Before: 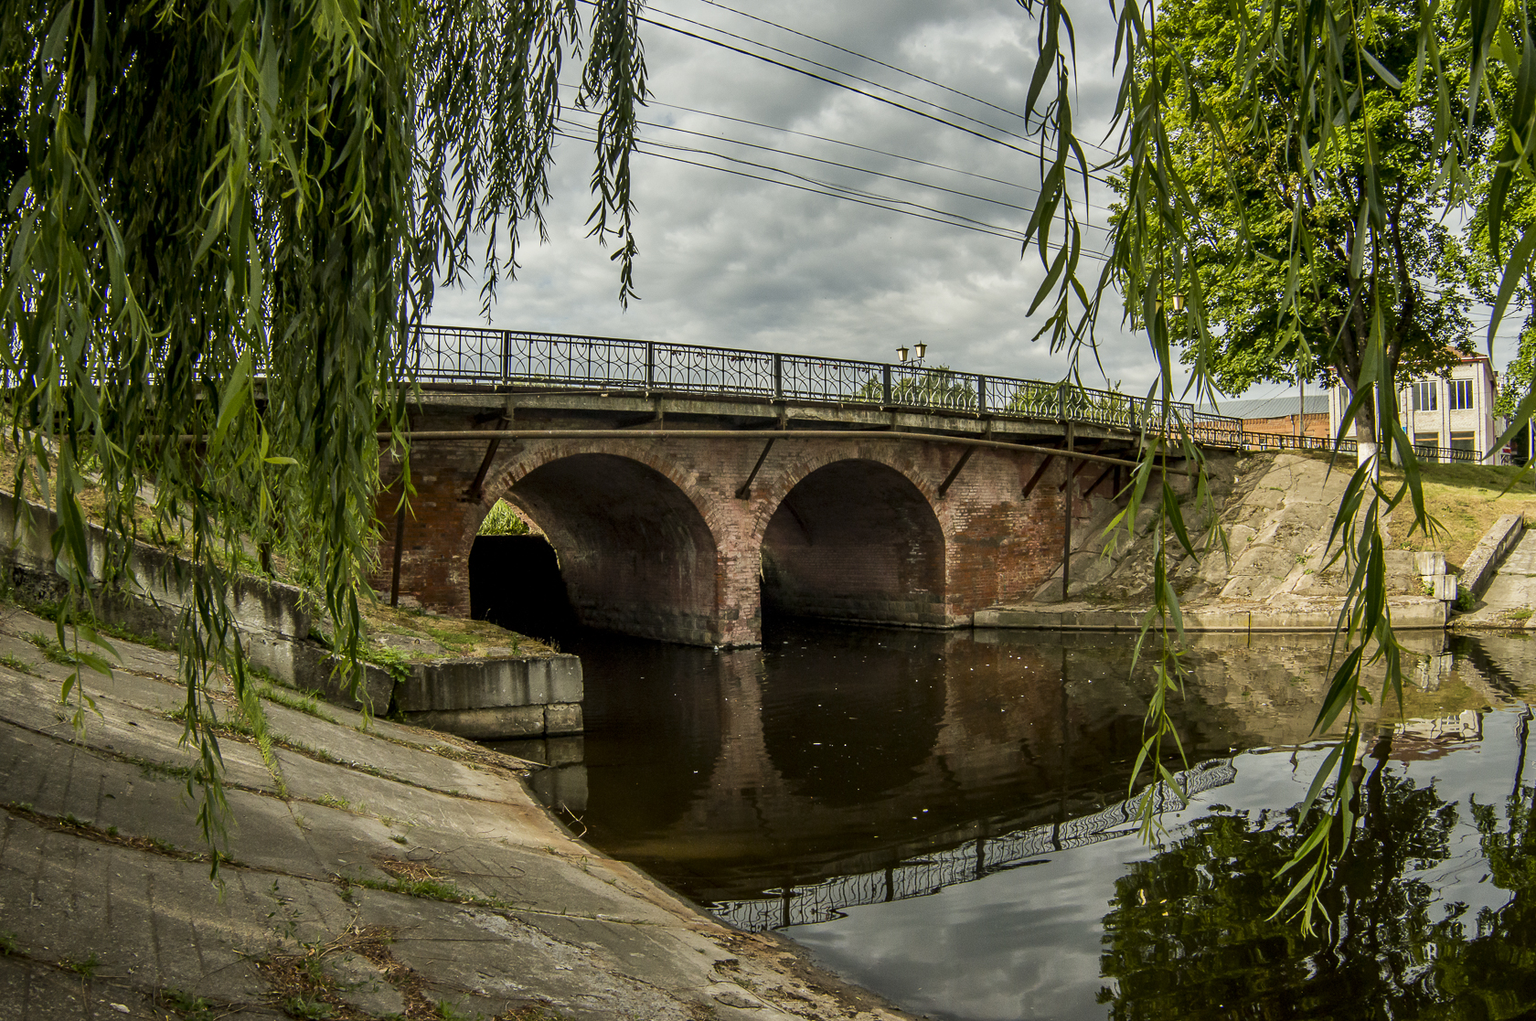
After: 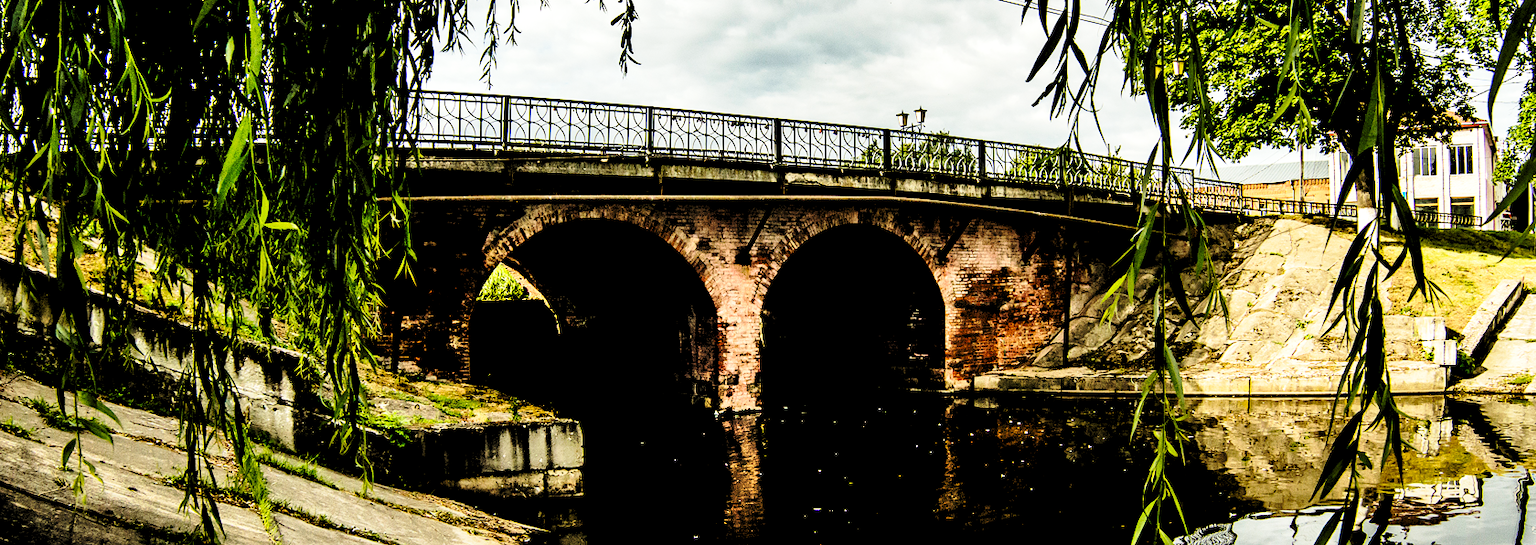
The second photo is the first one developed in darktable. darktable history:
crop and rotate: top 23.043%, bottom 23.437%
rgb levels: levels [[0.034, 0.472, 0.904], [0, 0.5, 1], [0, 0.5, 1]]
shadows and highlights: shadows 49, highlights -41, soften with gaussian
base curve: curves: ch0 [(0, 0) (0.028, 0.03) (0.121, 0.232) (0.46, 0.748) (0.859, 0.968) (1, 1)], preserve colors none
contrast brightness saturation: contrast 0.1, brightness 0.03, saturation 0.09
exposure: black level correction 0.011, compensate highlight preservation false
tone equalizer: -8 EV -0.417 EV, -7 EV -0.389 EV, -6 EV -0.333 EV, -5 EV -0.222 EV, -3 EV 0.222 EV, -2 EV 0.333 EV, -1 EV 0.389 EV, +0 EV 0.417 EV, edges refinement/feathering 500, mask exposure compensation -1.57 EV, preserve details no
